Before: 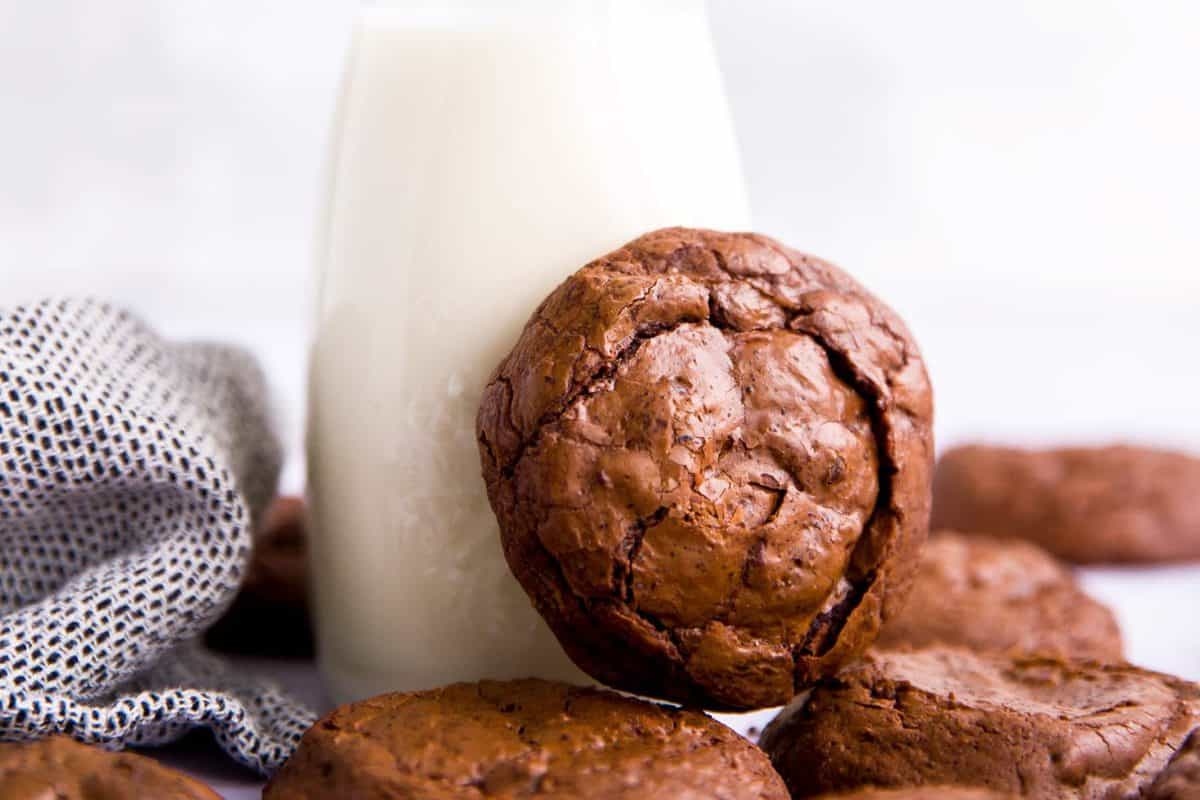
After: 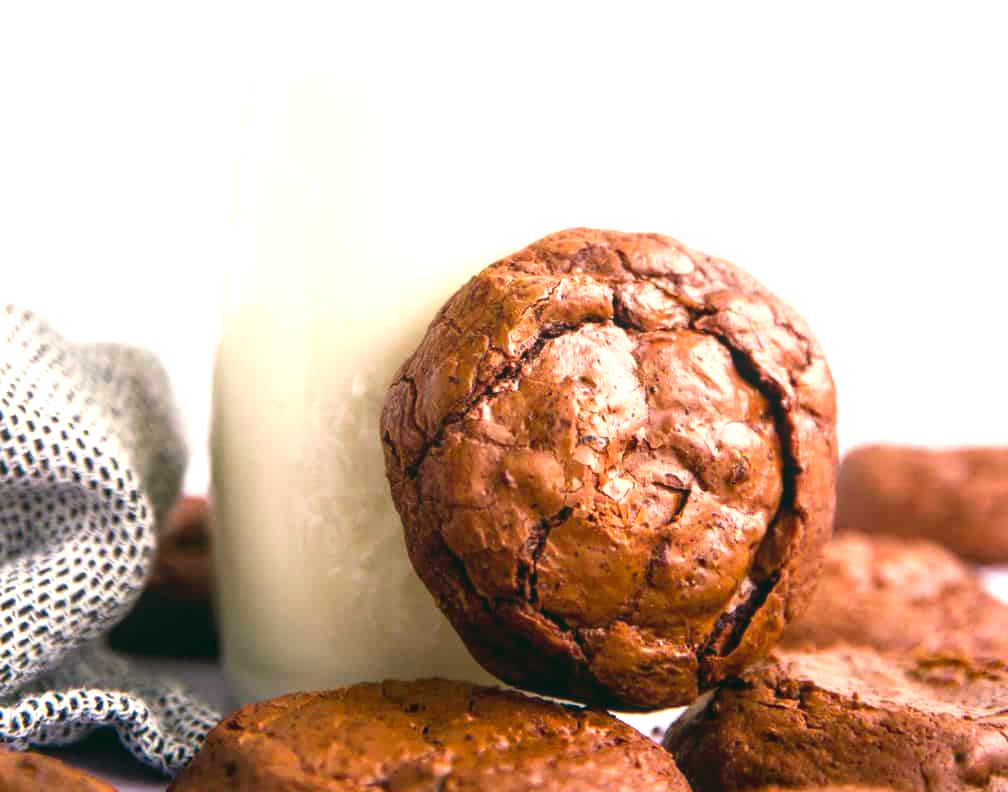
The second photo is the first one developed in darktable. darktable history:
color calibration: output R [0.946, 0.065, -0.013, 0], output G [-0.246, 1.264, -0.017, 0], output B [0.046, -0.098, 1.05, 0], illuminant custom, x 0.344, y 0.359, temperature 5045.54 K
crop: left 8.026%, right 7.374%
exposure: black level correction -0.002, exposure 0.708 EV, compensate exposure bias true, compensate highlight preservation false
color correction: highlights a* -0.482, highlights b* 9.48, shadows a* -9.48, shadows b* 0.803
local contrast: detail 110%
tone equalizer: on, module defaults
